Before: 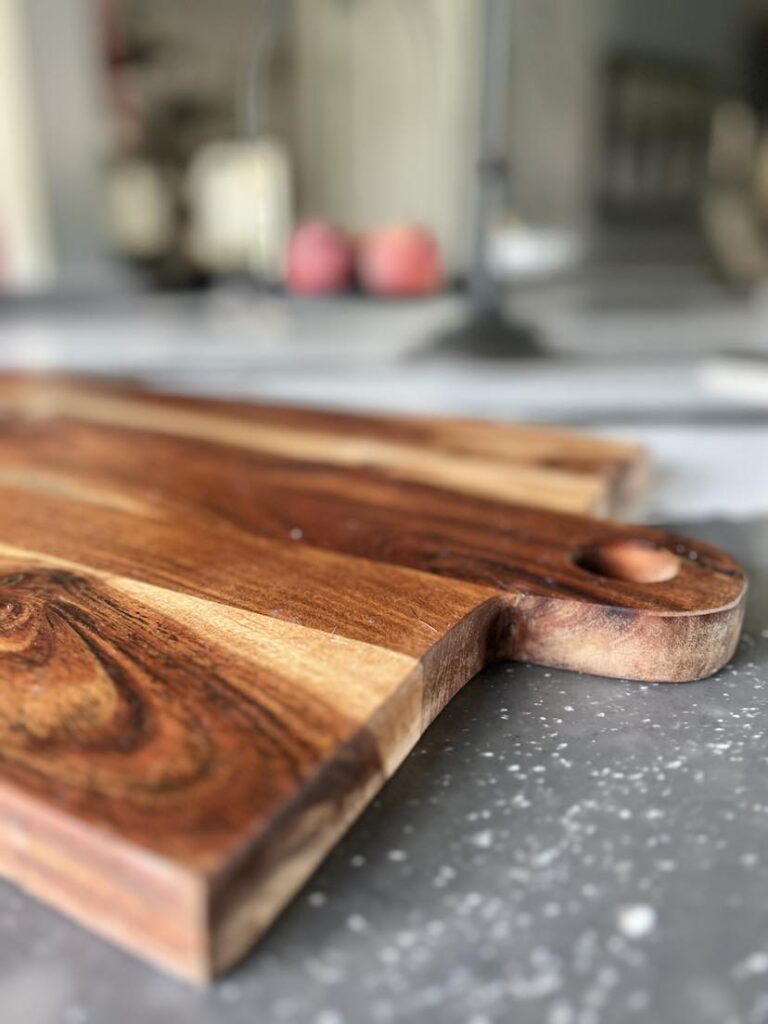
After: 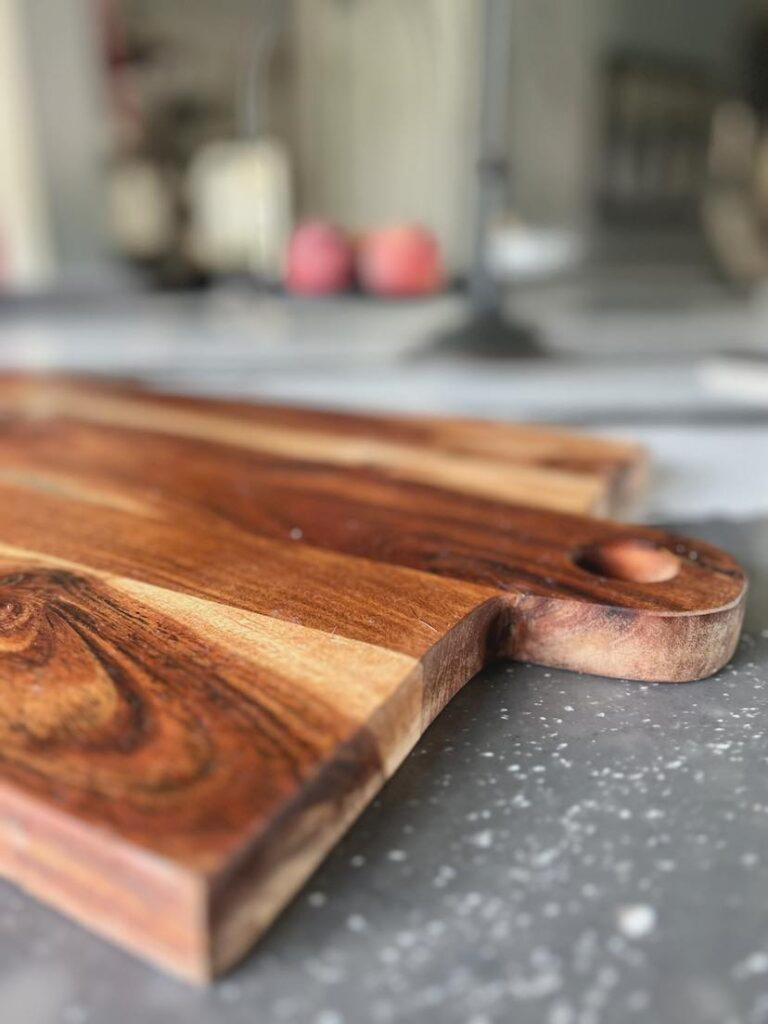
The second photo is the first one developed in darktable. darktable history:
contrast brightness saturation: contrast -0.094, saturation -0.098
